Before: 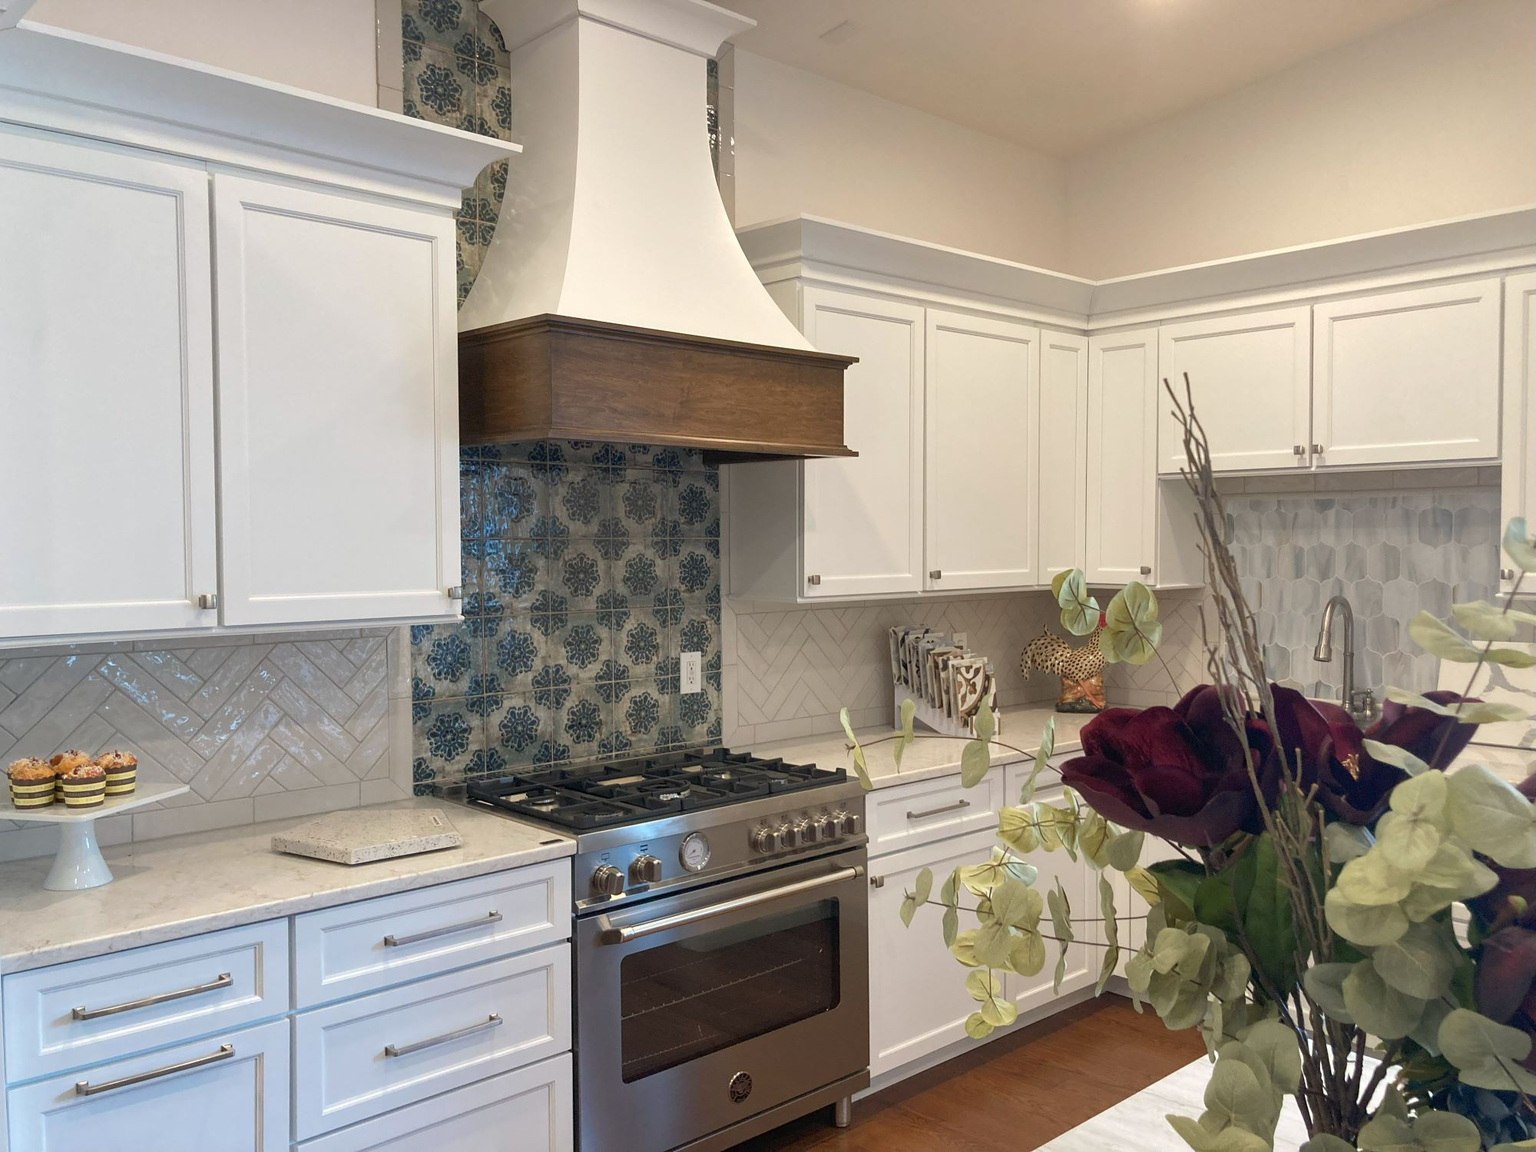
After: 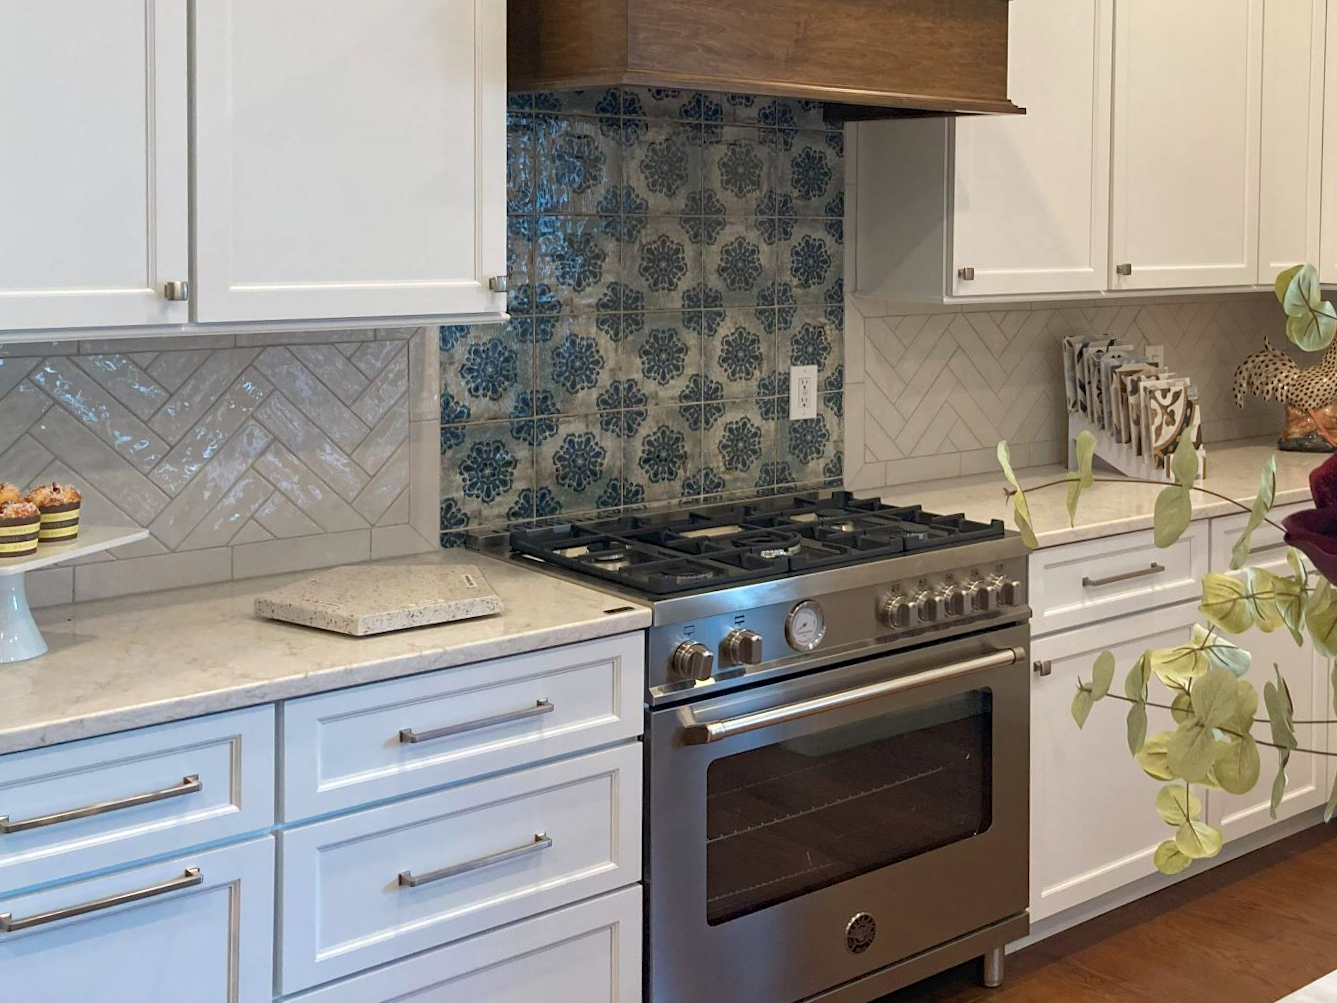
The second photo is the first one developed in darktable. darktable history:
haze removal: compatibility mode true, adaptive false
crop and rotate: angle -0.82°, left 3.85%, top 31.828%, right 27.992%
